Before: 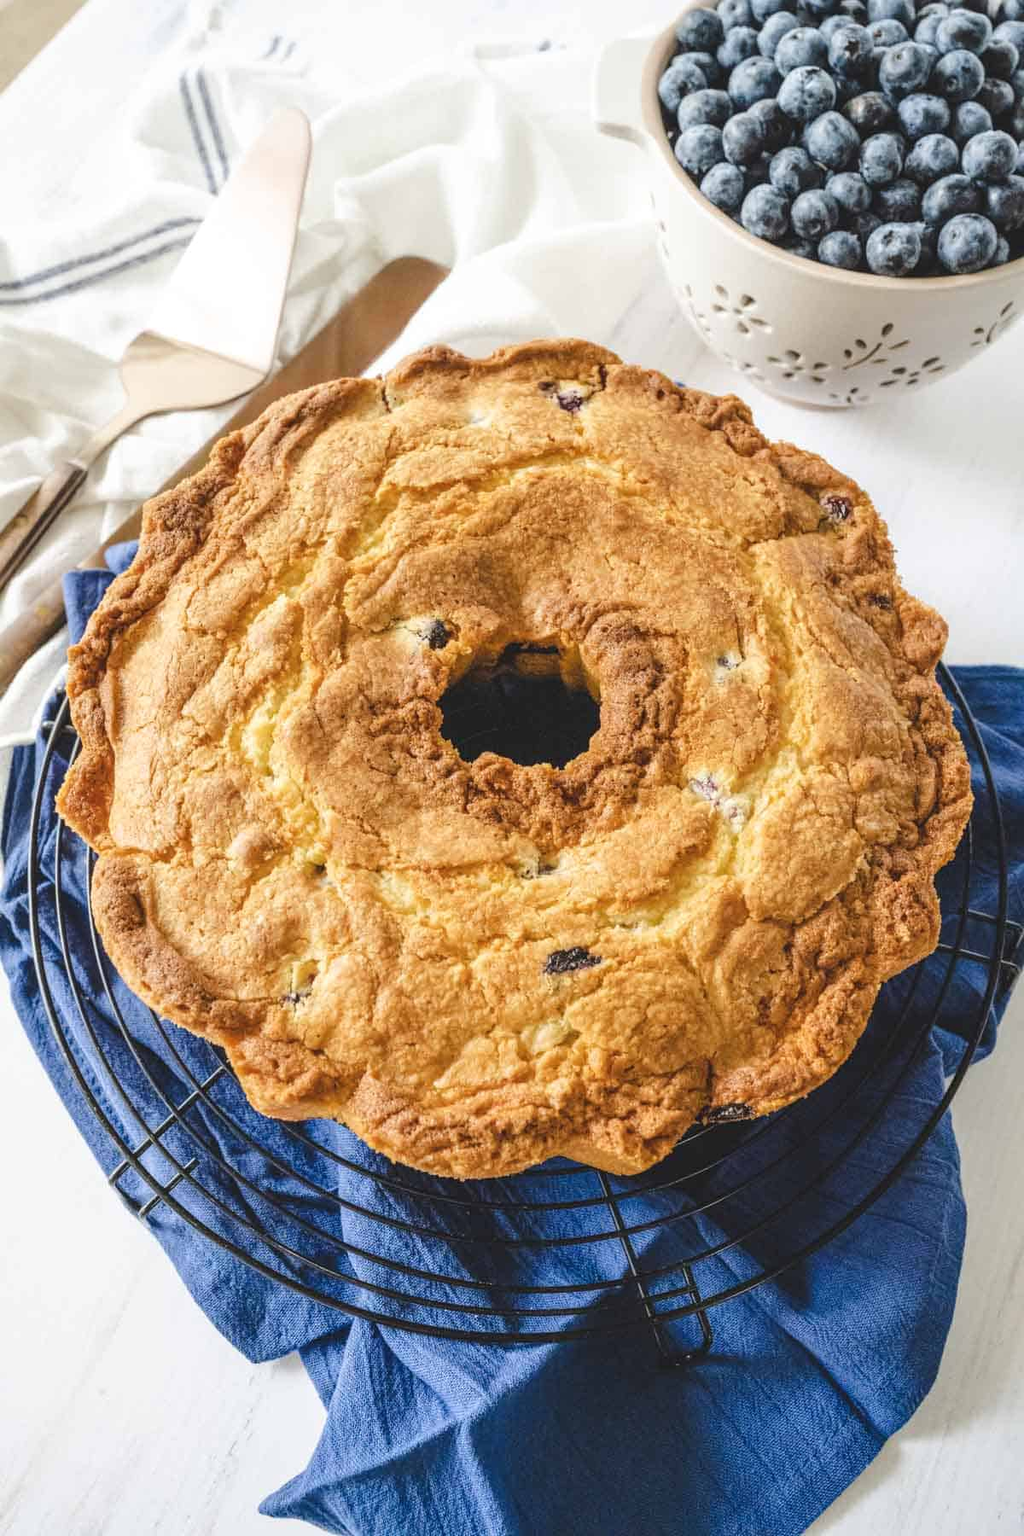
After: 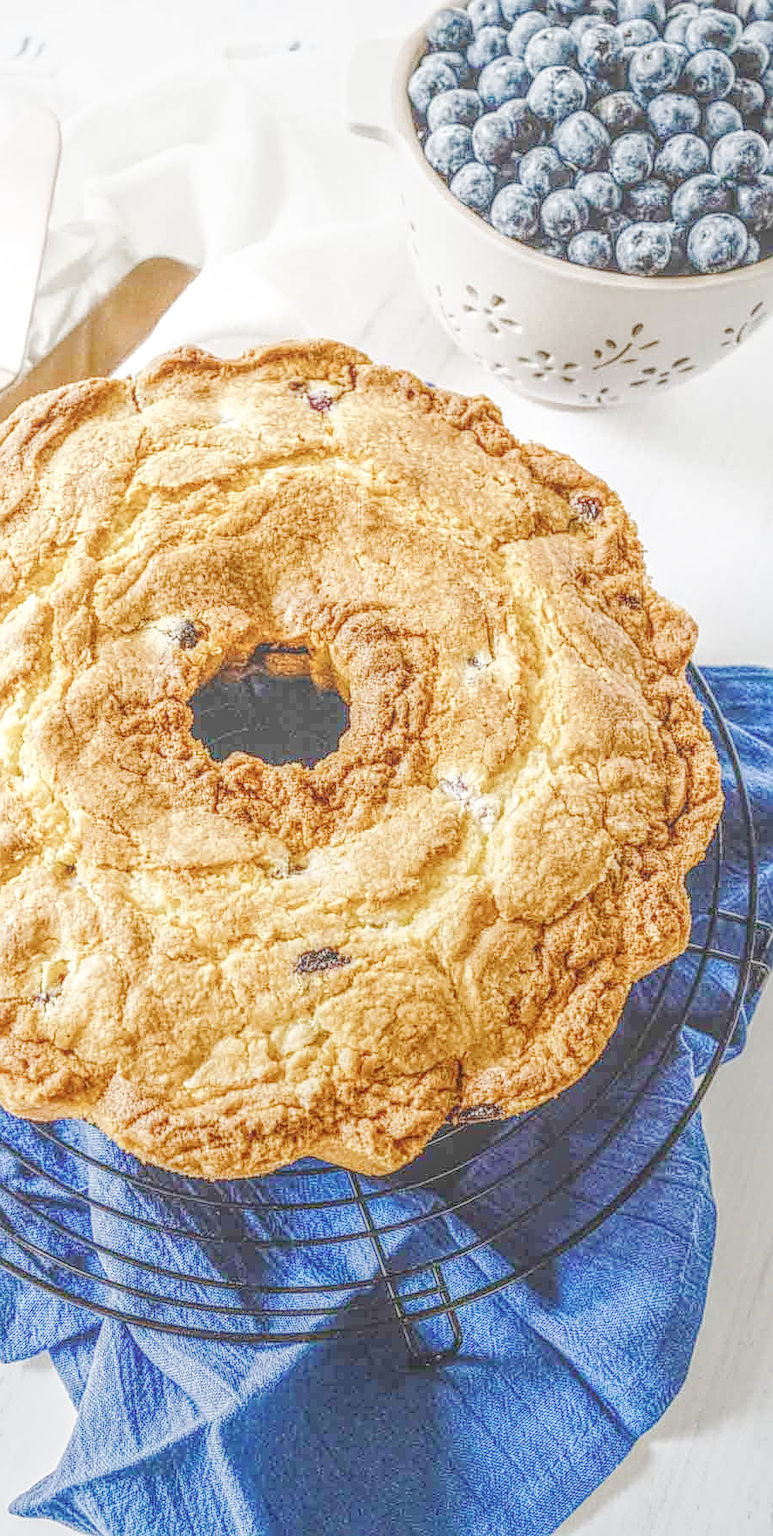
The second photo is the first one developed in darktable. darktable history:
exposure: black level correction 0, exposure 0.699 EV, compensate exposure bias true, compensate highlight preservation false
sharpen: on, module defaults
contrast brightness saturation: contrast 0.105, saturation -0.372
base curve: curves: ch0 [(0, 0) (0.036, 0.025) (0.121, 0.166) (0.206, 0.329) (0.605, 0.79) (1, 1)], preserve colors none
crop and rotate: left 24.48%
color balance rgb: linear chroma grading › global chroma 8.759%, perceptual saturation grading › global saturation 14.24%, perceptual saturation grading › highlights -24.933%, perceptual saturation grading › shadows 24.289%, perceptual brilliance grading › global brilliance 2.842%, perceptual brilliance grading › highlights -2.582%, perceptual brilliance grading › shadows 3.548%, contrast -29.918%
local contrast: highlights 20%, shadows 24%, detail 200%, midtone range 0.2
